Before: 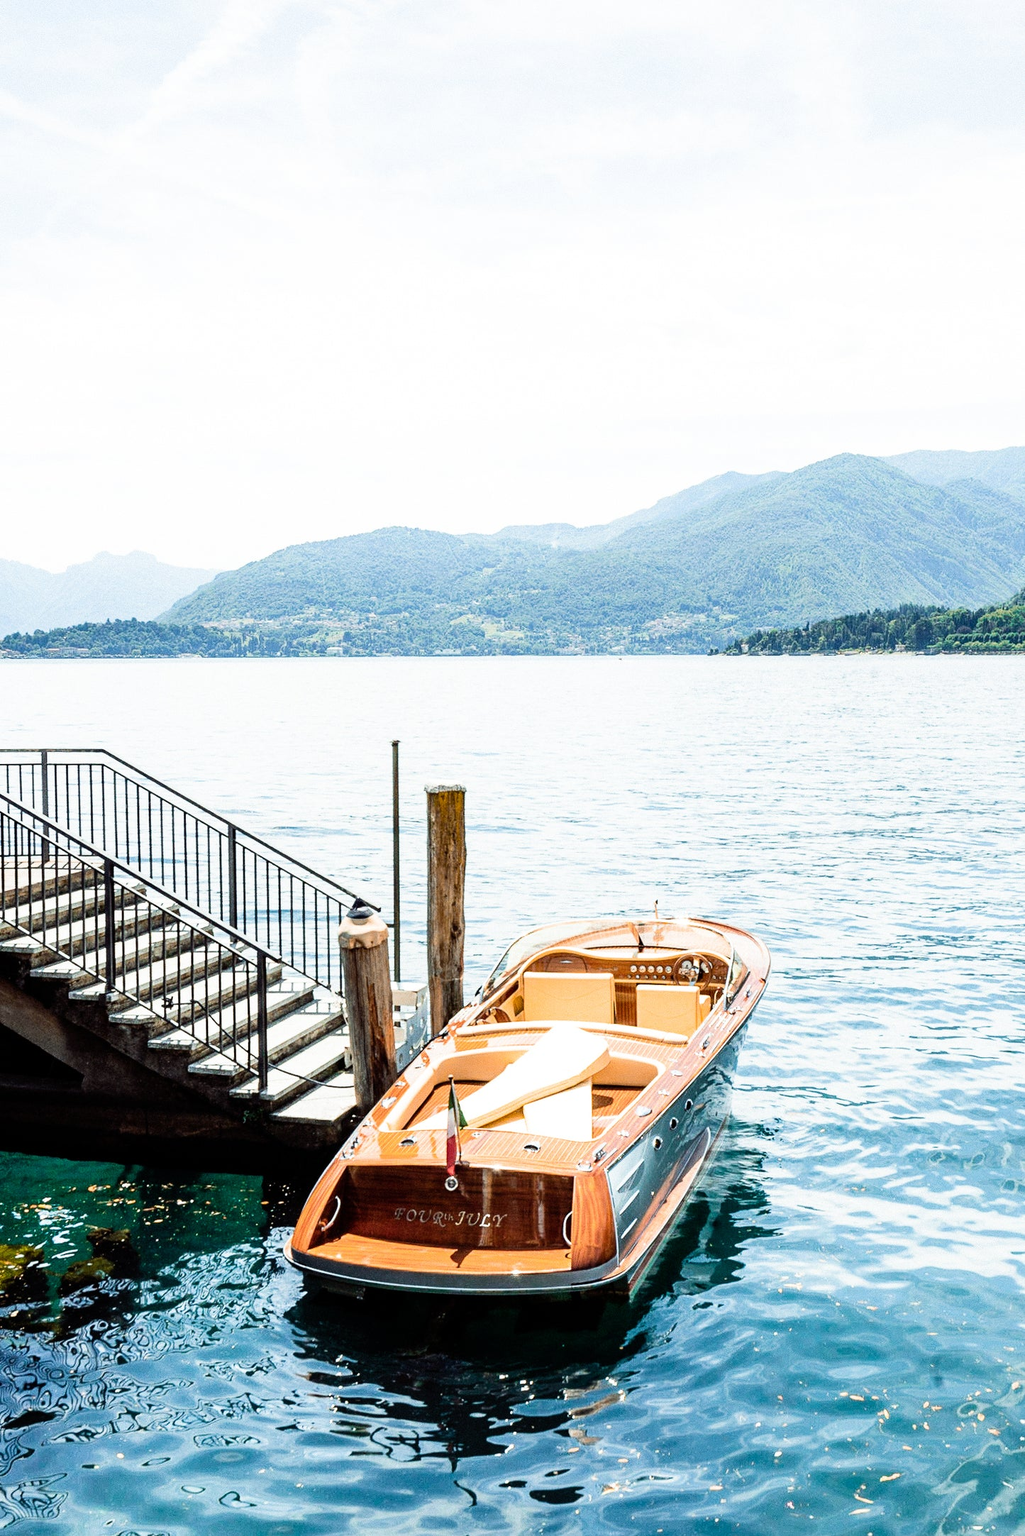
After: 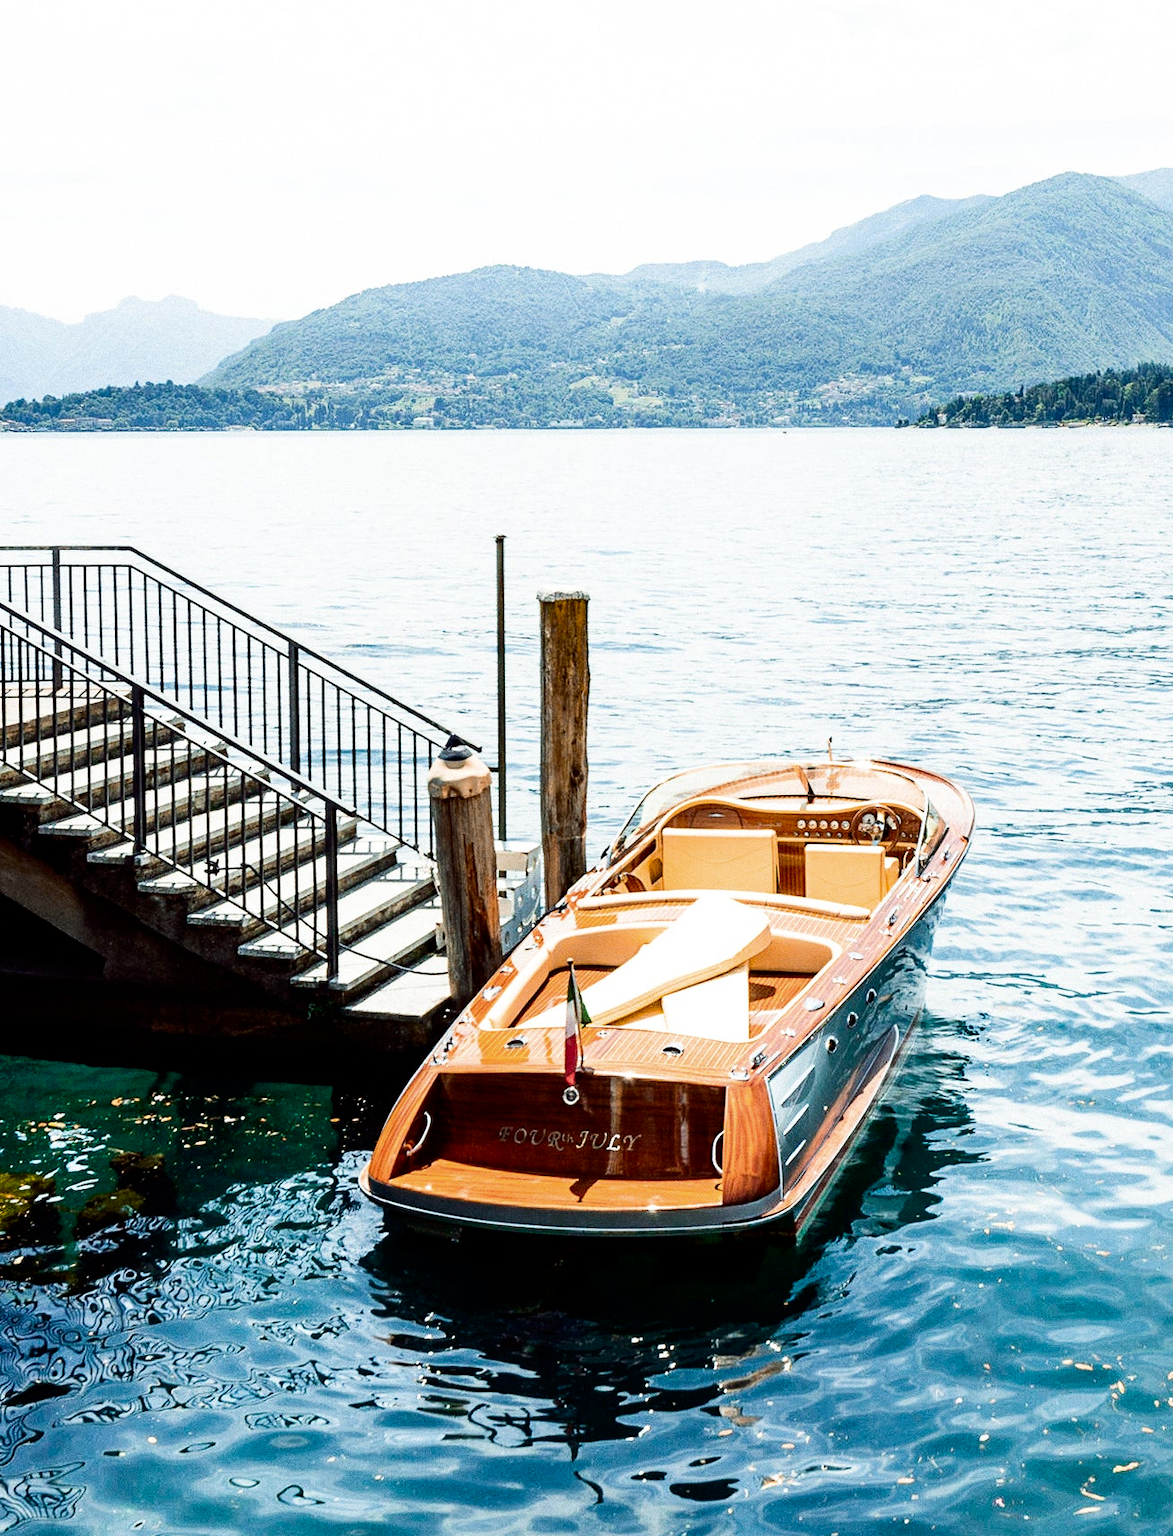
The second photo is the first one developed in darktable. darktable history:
crop: top 20.679%, right 9.44%, bottom 0.221%
contrast brightness saturation: contrast 0.066, brightness -0.13, saturation 0.056
